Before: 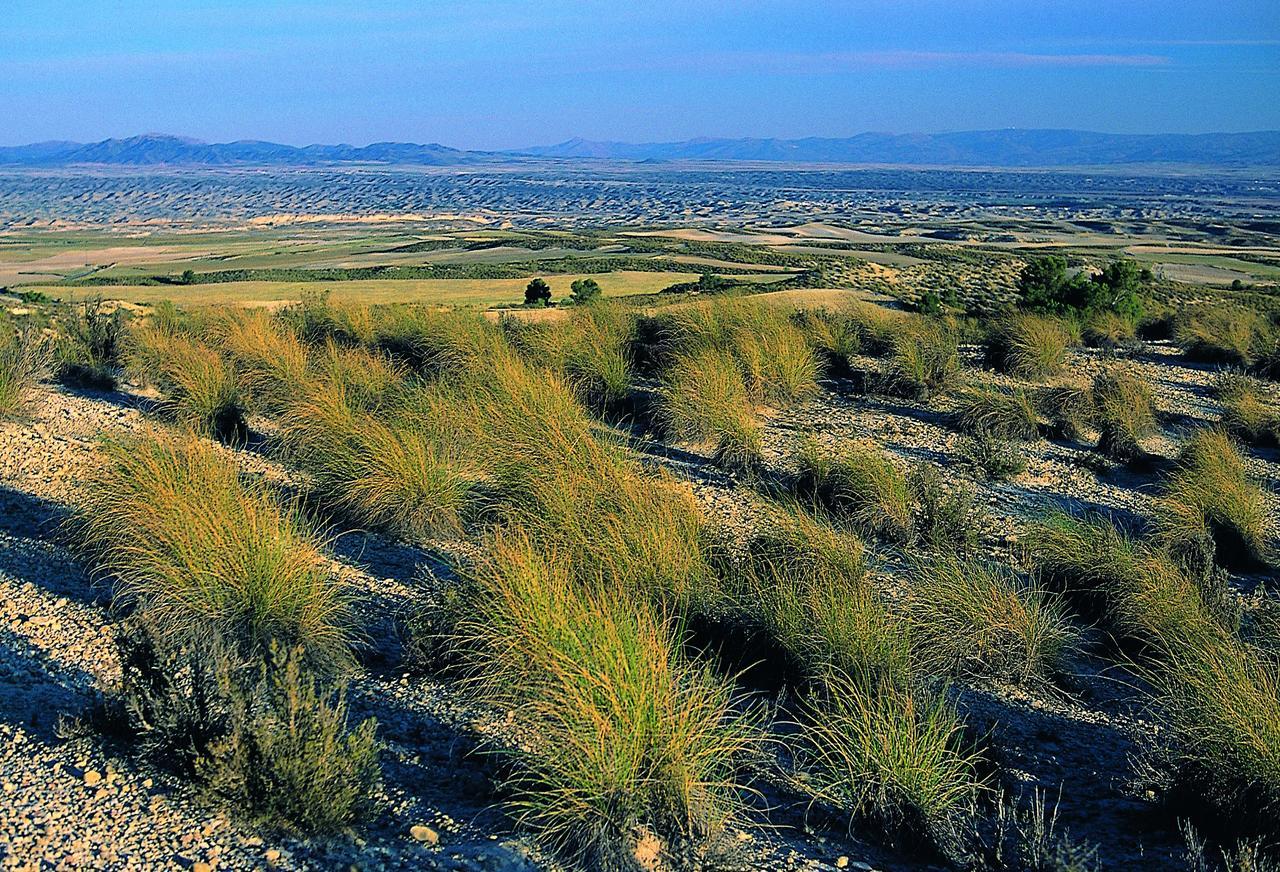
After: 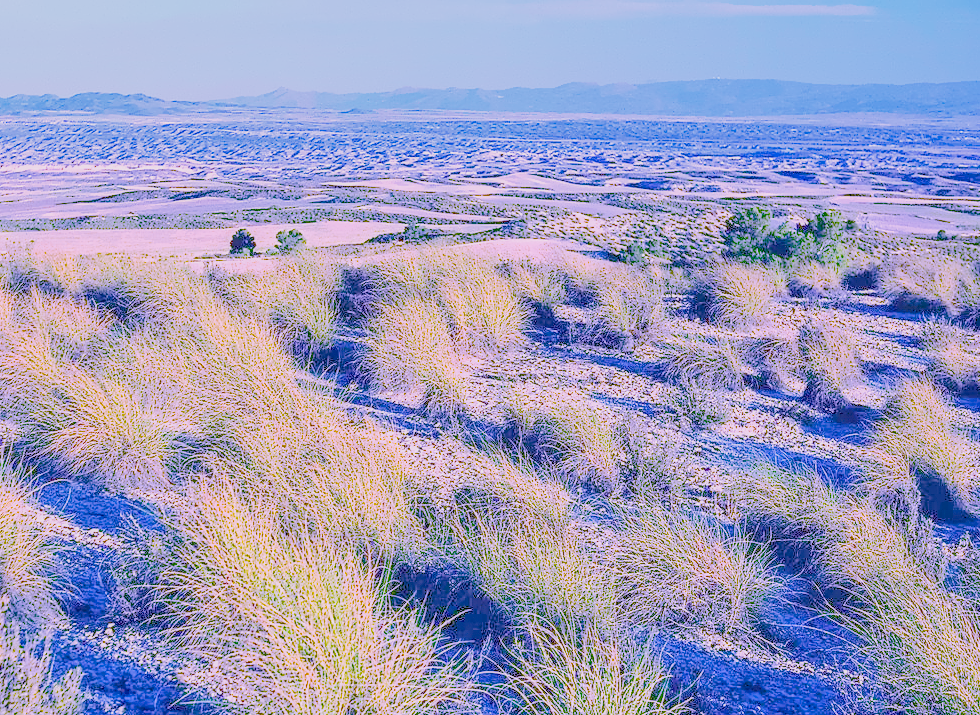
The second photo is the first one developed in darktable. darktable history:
filmic rgb "scene-referred default": black relative exposure -7.65 EV, white relative exposure 4.56 EV, hardness 3.61
crop: left 23.095%, top 5.827%, bottom 11.854%
local contrast: on, module defaults
raw chromatic aberrations: on, module defaults
color balance rgb: perceptual saturation grading › global saturation 25%, global vibrance 20%
exposure: black level correction 0.001, exposure 0.5 EV, compensate exposure bias true, compensate highlight preservation false
highlight reconstruction: method reconstruct color, iterations 1, diameter of reconstruction 64 px
hot pixels: on, module defaults
lens correction: scale 1.01, crop 1, focal 85, aperture 2.5, distance 5.18, camera "Canon EOS RP", lens "Canon RF 85mm F2 MACRO IS STM"
denoise (profiled): patch size 2, preserve shadows 1.05, bias correction -0.266, scattering 0.232, a [-1, 0, 0], b [0, 0, 0], compensate highlight preservation false
tone equalizer "relight: fill-in": -7 EV 0.15 EV, -6 EV 0.6 EV, -5 EV 1.15 EV, -4 EV 1.33 EV, -3 EV 1.15 EV, -2 EV 0.6 EV, -1 EV 0.15 EV, mask exposure compensation -0.5 EV
haze removal: compatibility mode true, adaptive false
shadows and highlights: shadows 25, highlights -25
white balance: red 1.285, blue 2.66
